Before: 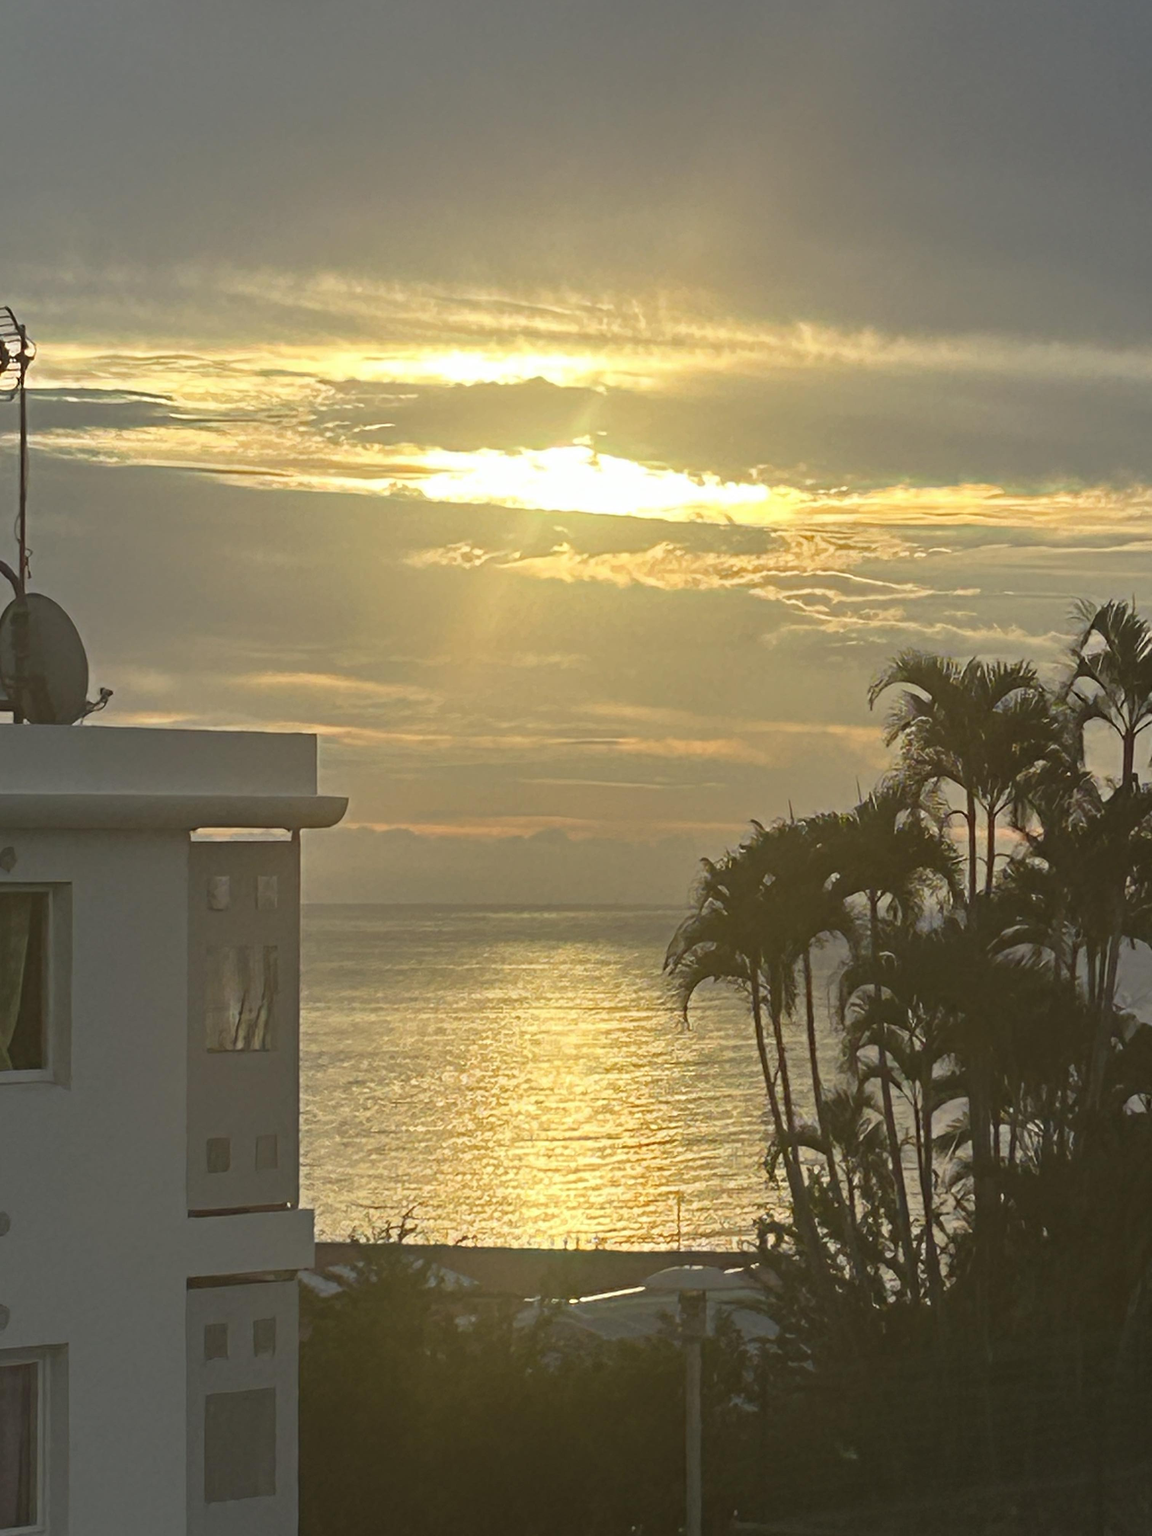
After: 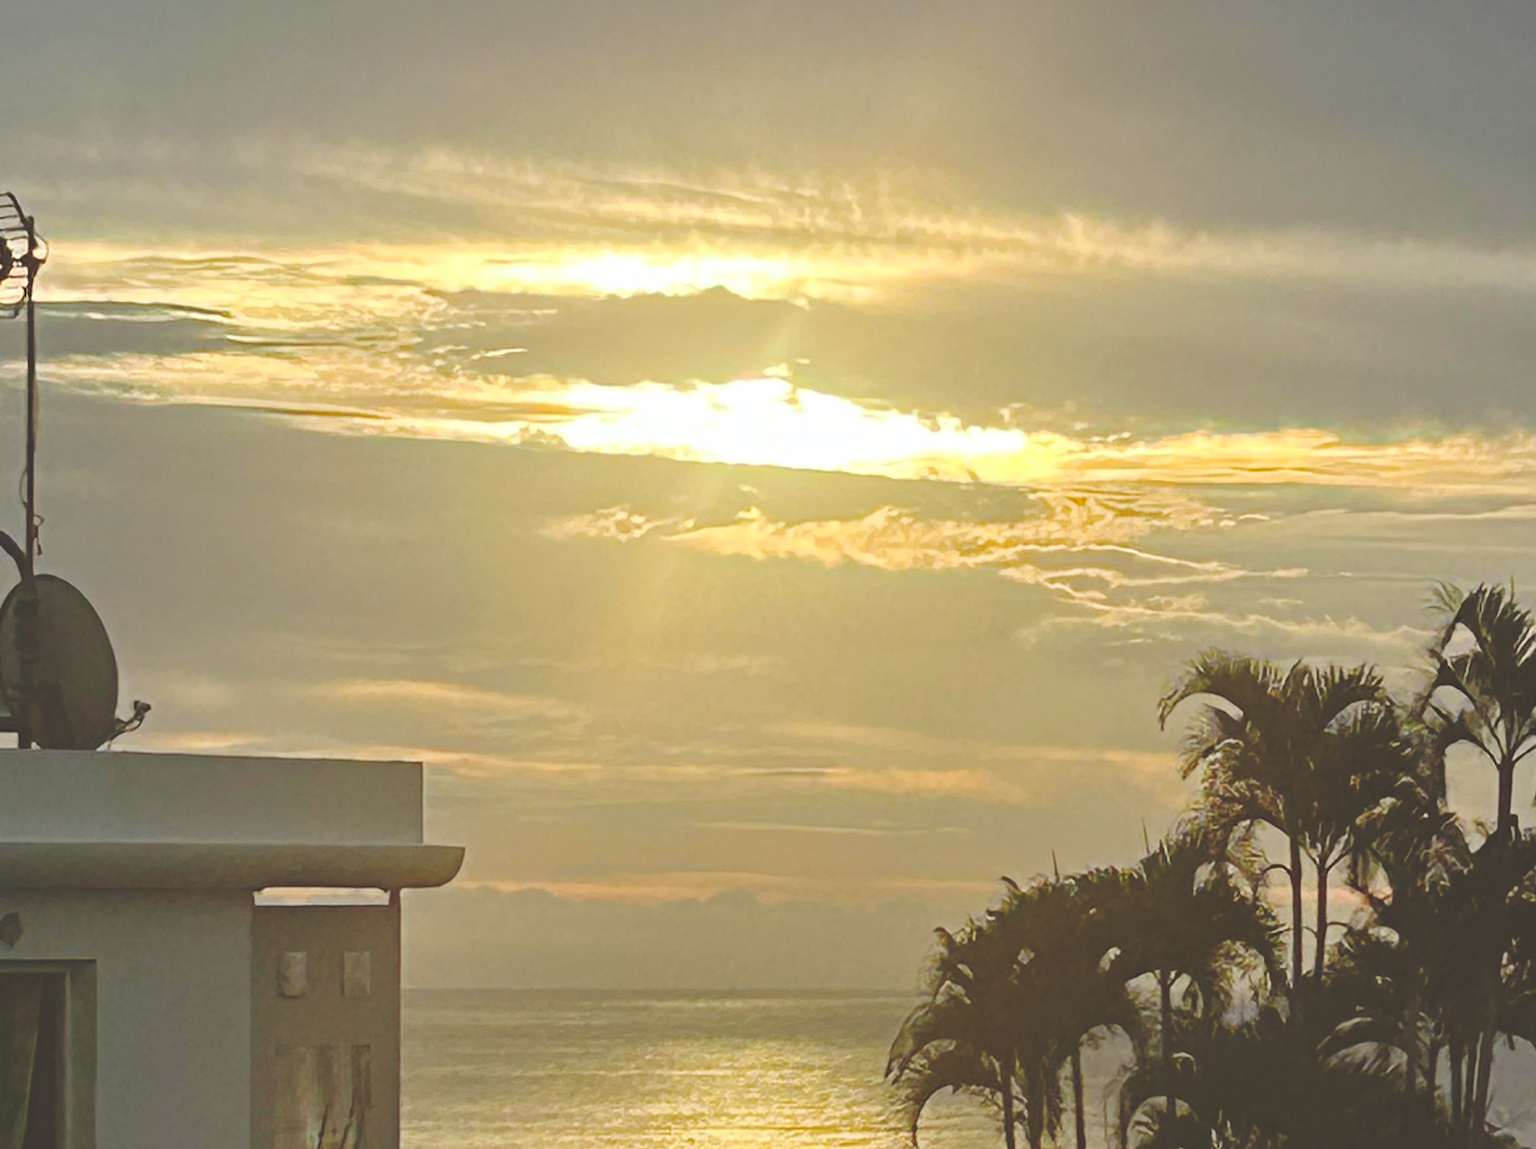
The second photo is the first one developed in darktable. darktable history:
crop and rotate: top 10.605%, bottom 33.274%
base curve: curves: ch0 [(0, 0.024) (0.055, 0.065) (0.121, 0.166) (0.236, 0.319) (0.693, 0.726) (1, 1)], preserve colors none
